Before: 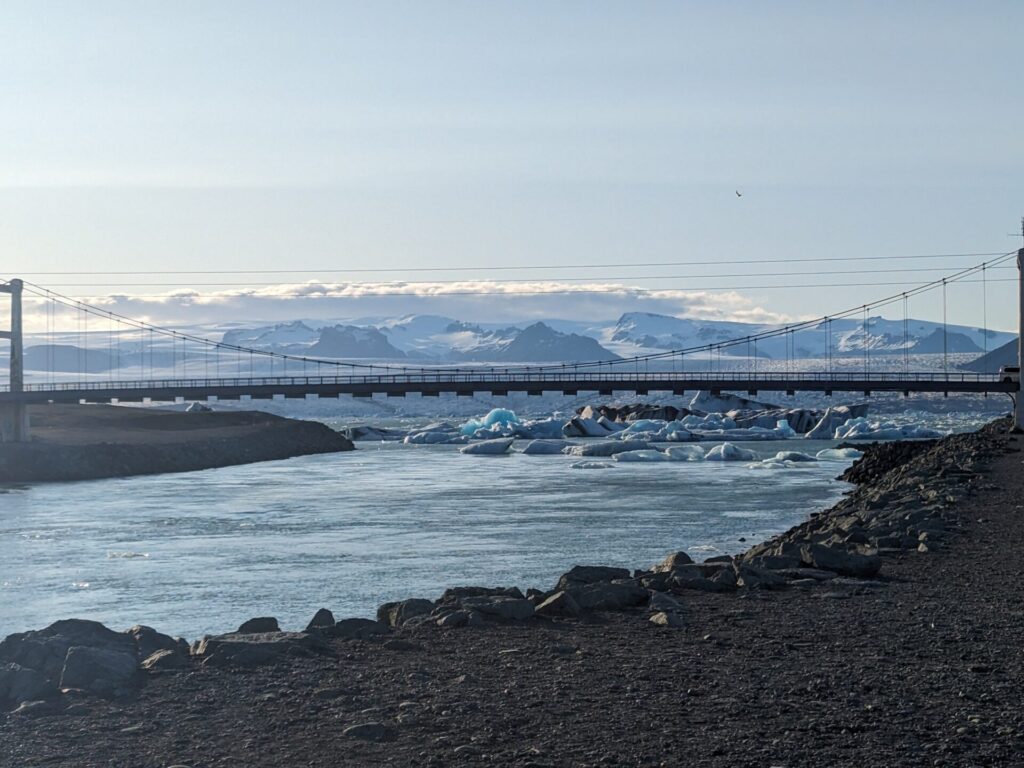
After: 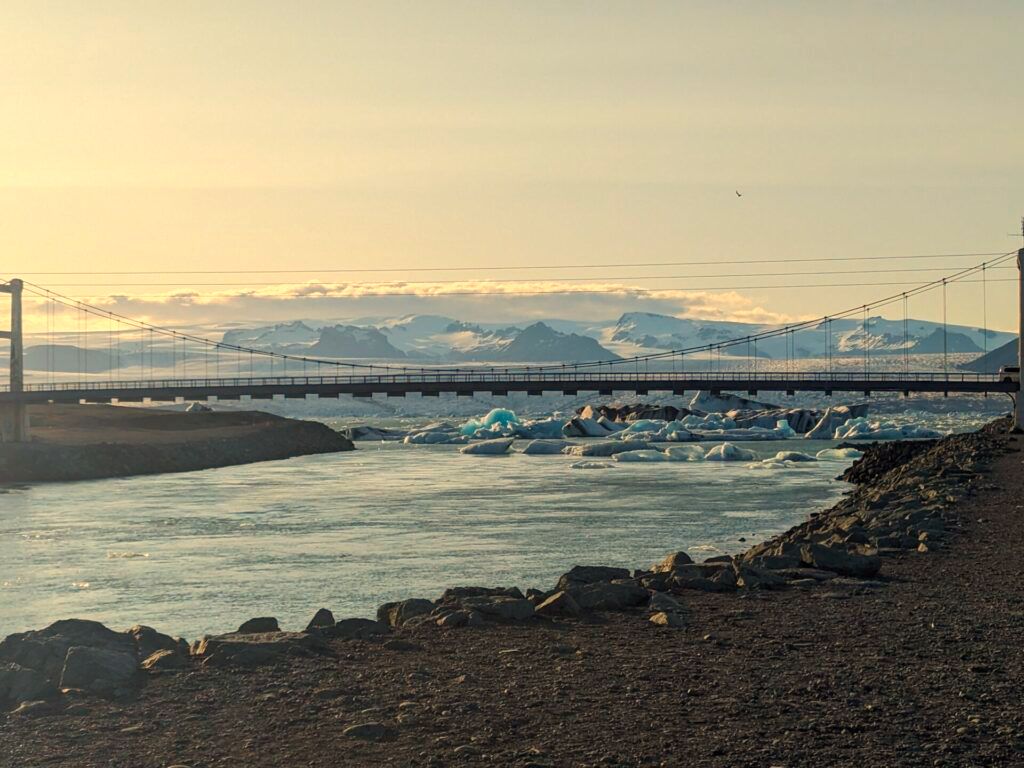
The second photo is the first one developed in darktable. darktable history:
color balance rgb: perceptual saturation grading › global saturation 20%, global vibrance 20%
white balance: red 1.138, green 0.996, blue 0.812
